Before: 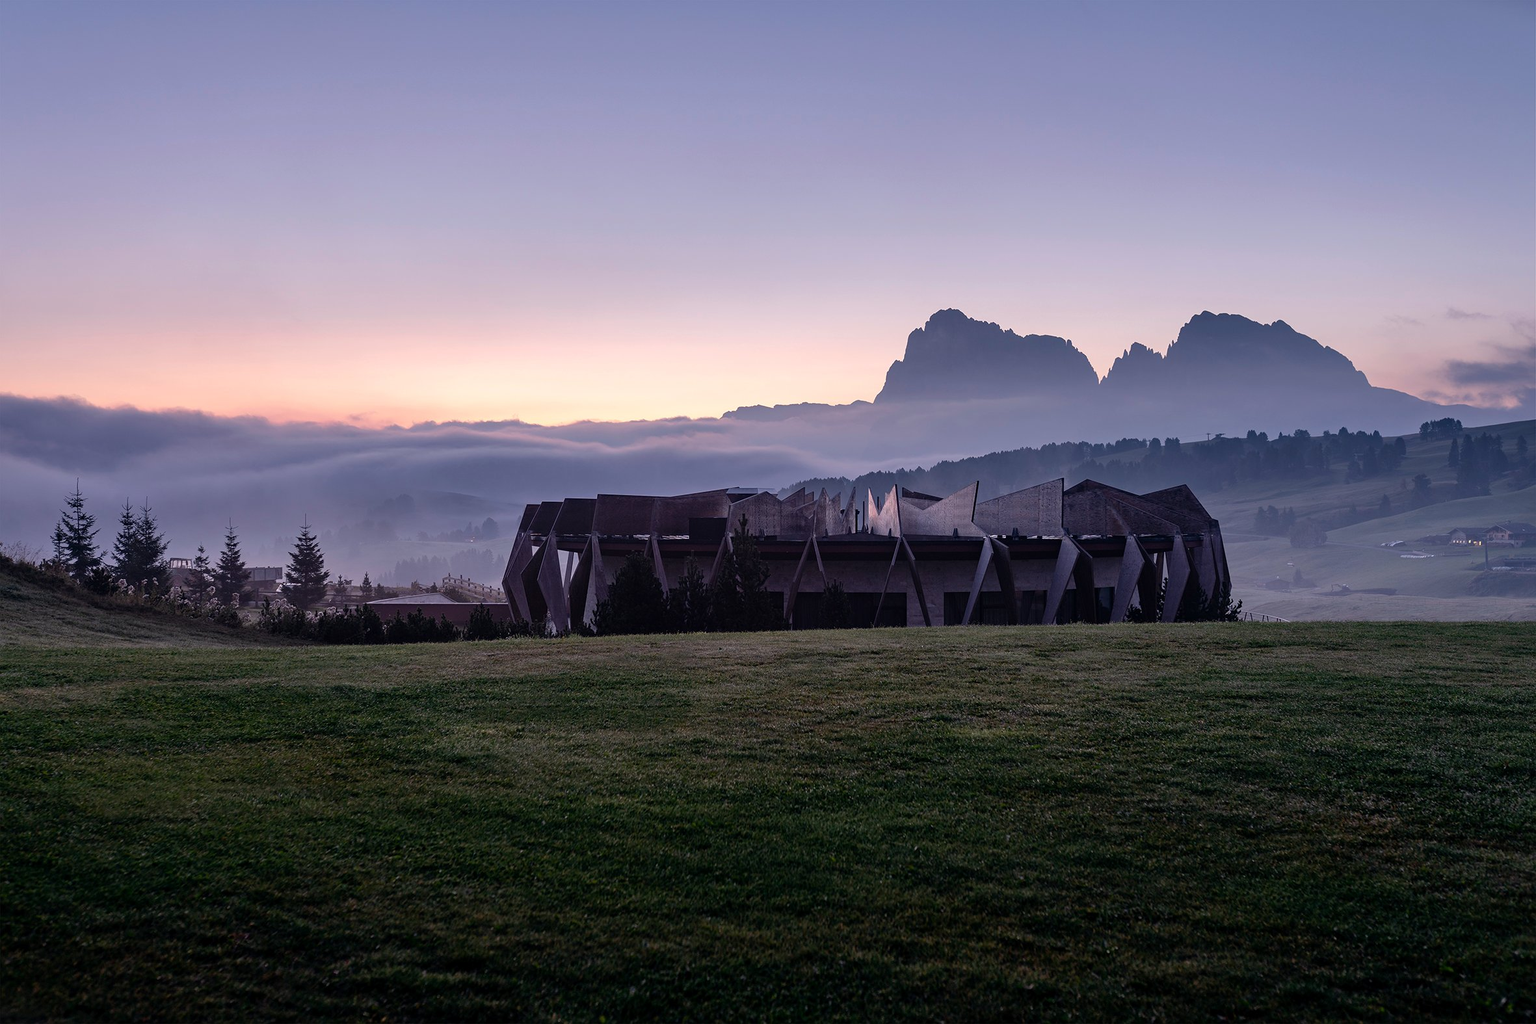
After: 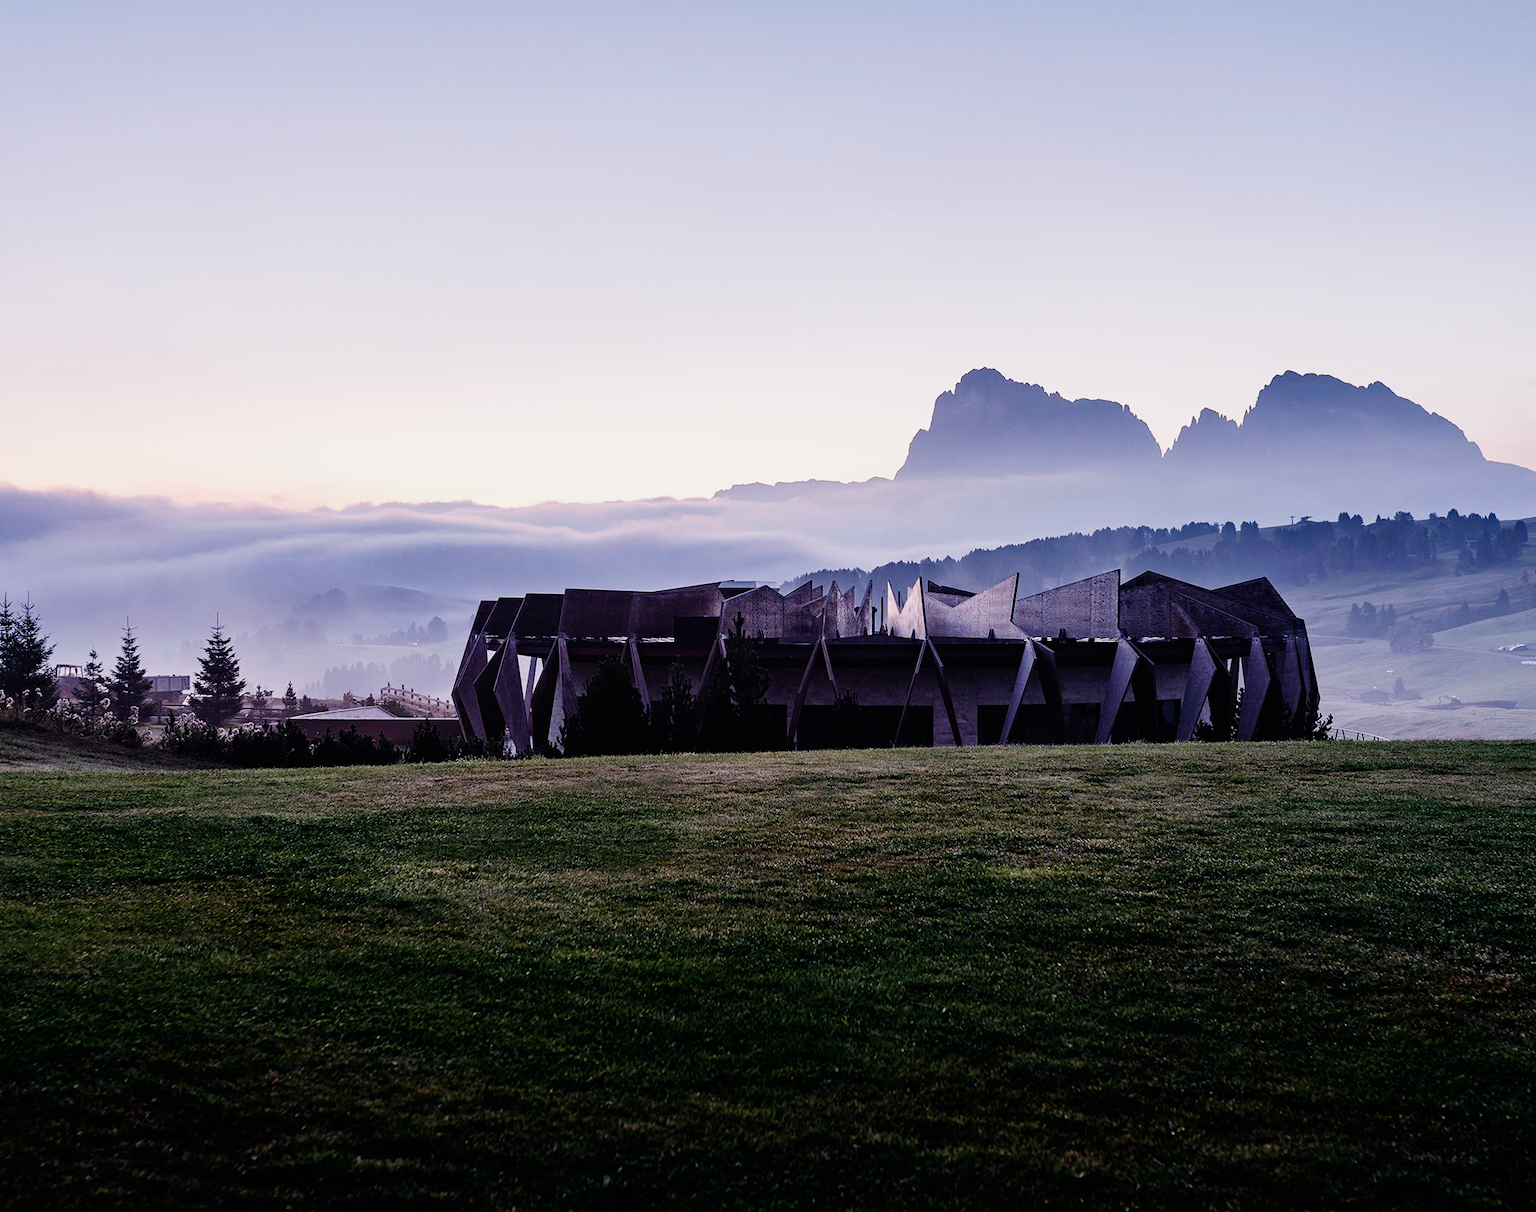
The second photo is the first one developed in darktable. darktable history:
exposure: black level correction -0.001, exposure 0.9 EV, compensate exposure bias true, compensate highlight preservation false
crop: left 8.026%, right 7.374%
sigmoid: contrast 1.8, skew -0.2, preserve hue 0%, red attenuation 0.1, red rotation 0.035, green attenuation 0.1, green rotation -0.017, blue attenuation 0.15, blue rotation -0.052, base primaries Rec2020
